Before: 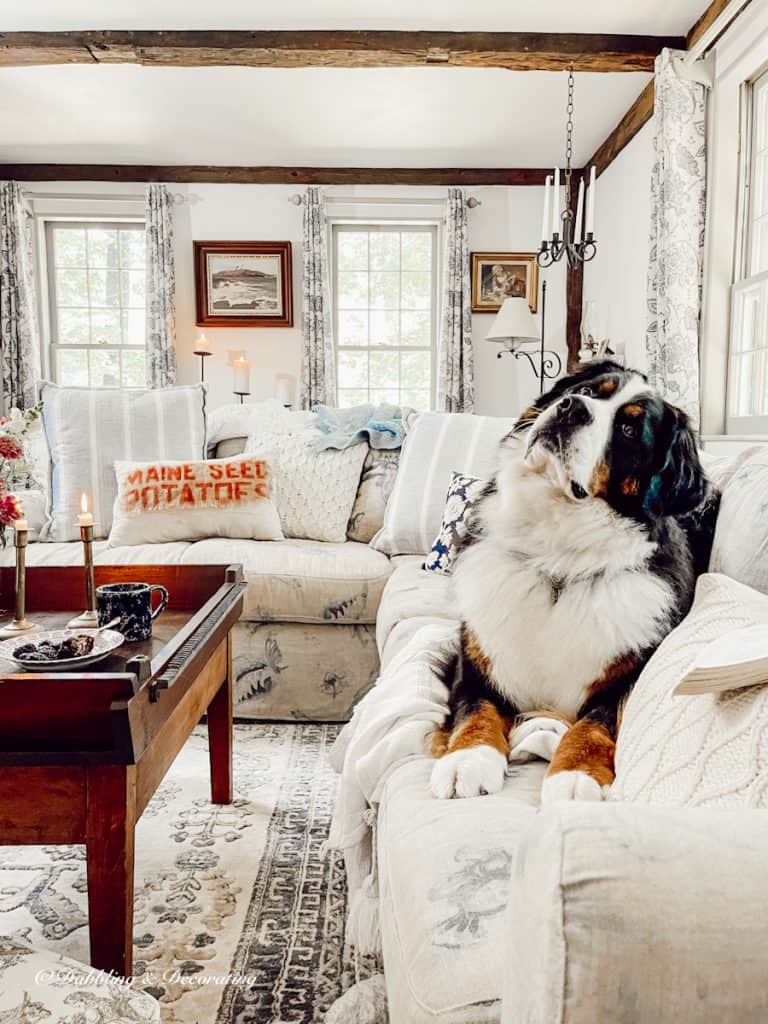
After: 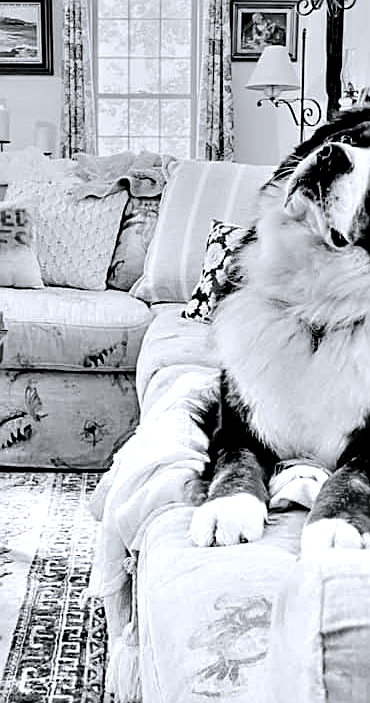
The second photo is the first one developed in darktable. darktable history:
sharpen: on, module defaults
crop: left 31.379%, top 24.658%, right 20.326%, bottom 6.628%
contrast equalizer: octaves 7, y [[0.609, 0.611, 0.615, 0.613, 0.607, 0.603], [0.504, 0.498, 0.496, 0.499, 0.506, 0.516], [0 ×6], [0 ×6], [0 ×6]]
exposure: exposure 0.178 EV, compensate exposure bias true, compensate highlight preservation false
contrast brightness saturation: saturation -1
graduated density: on, module defaults
color correction: highlights a* -0.137, highlights b* -5.91, shadows a* -0.137, shadows b* -0.137
color balance rgb: perceptual saturation grading › global saturation 25%, perceptual brilliance grading › mid-tones 10%, perceptual brilliance grading › shadows 15%, global vibrance 20%
